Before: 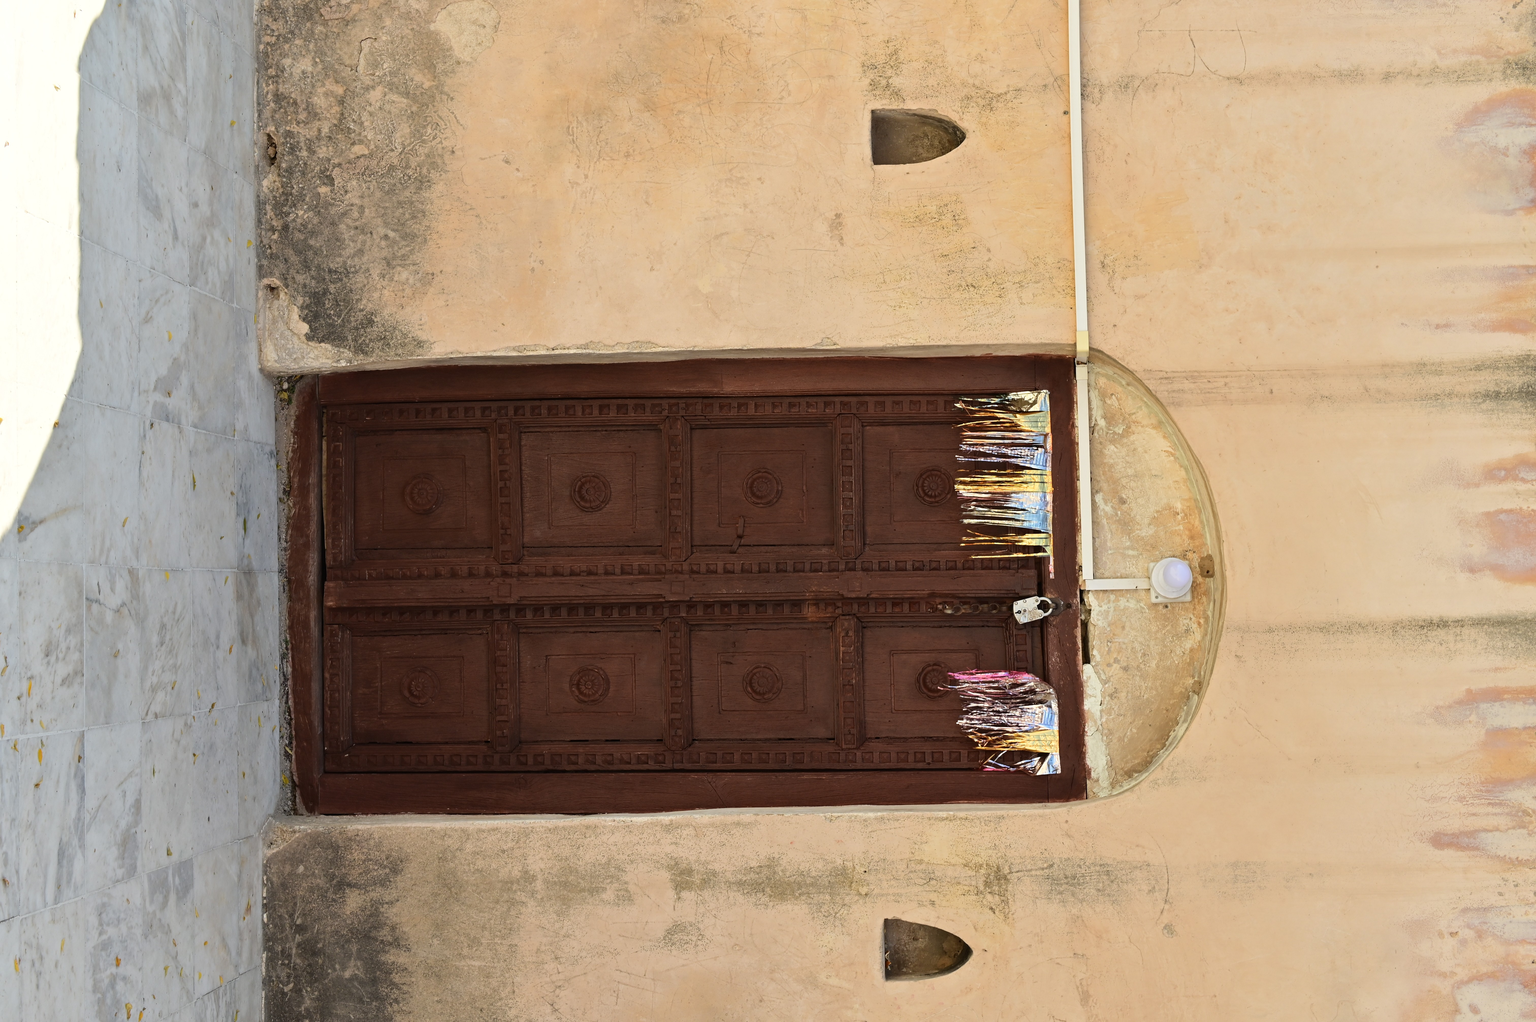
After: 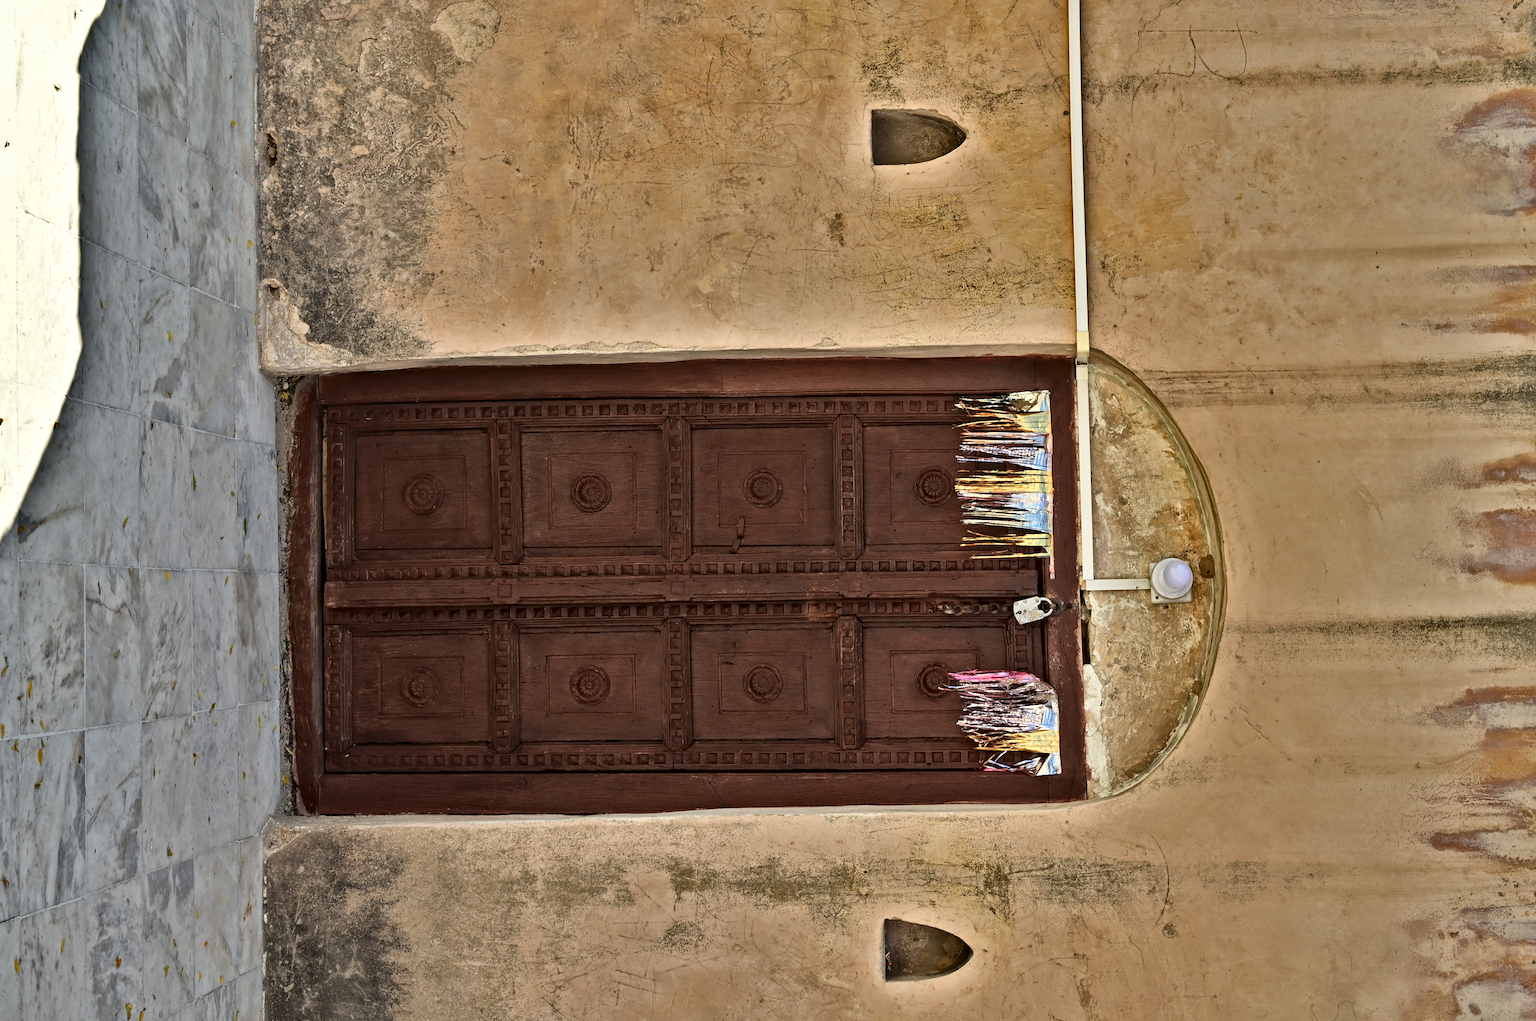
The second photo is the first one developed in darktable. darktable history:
shadows and highlights: shadows 24.5, highlights -78.15, soften with gaussian
local contrast: mode bilateral grid, contrast 25, coarseness 60, detail 151%, midtone range 0.2
